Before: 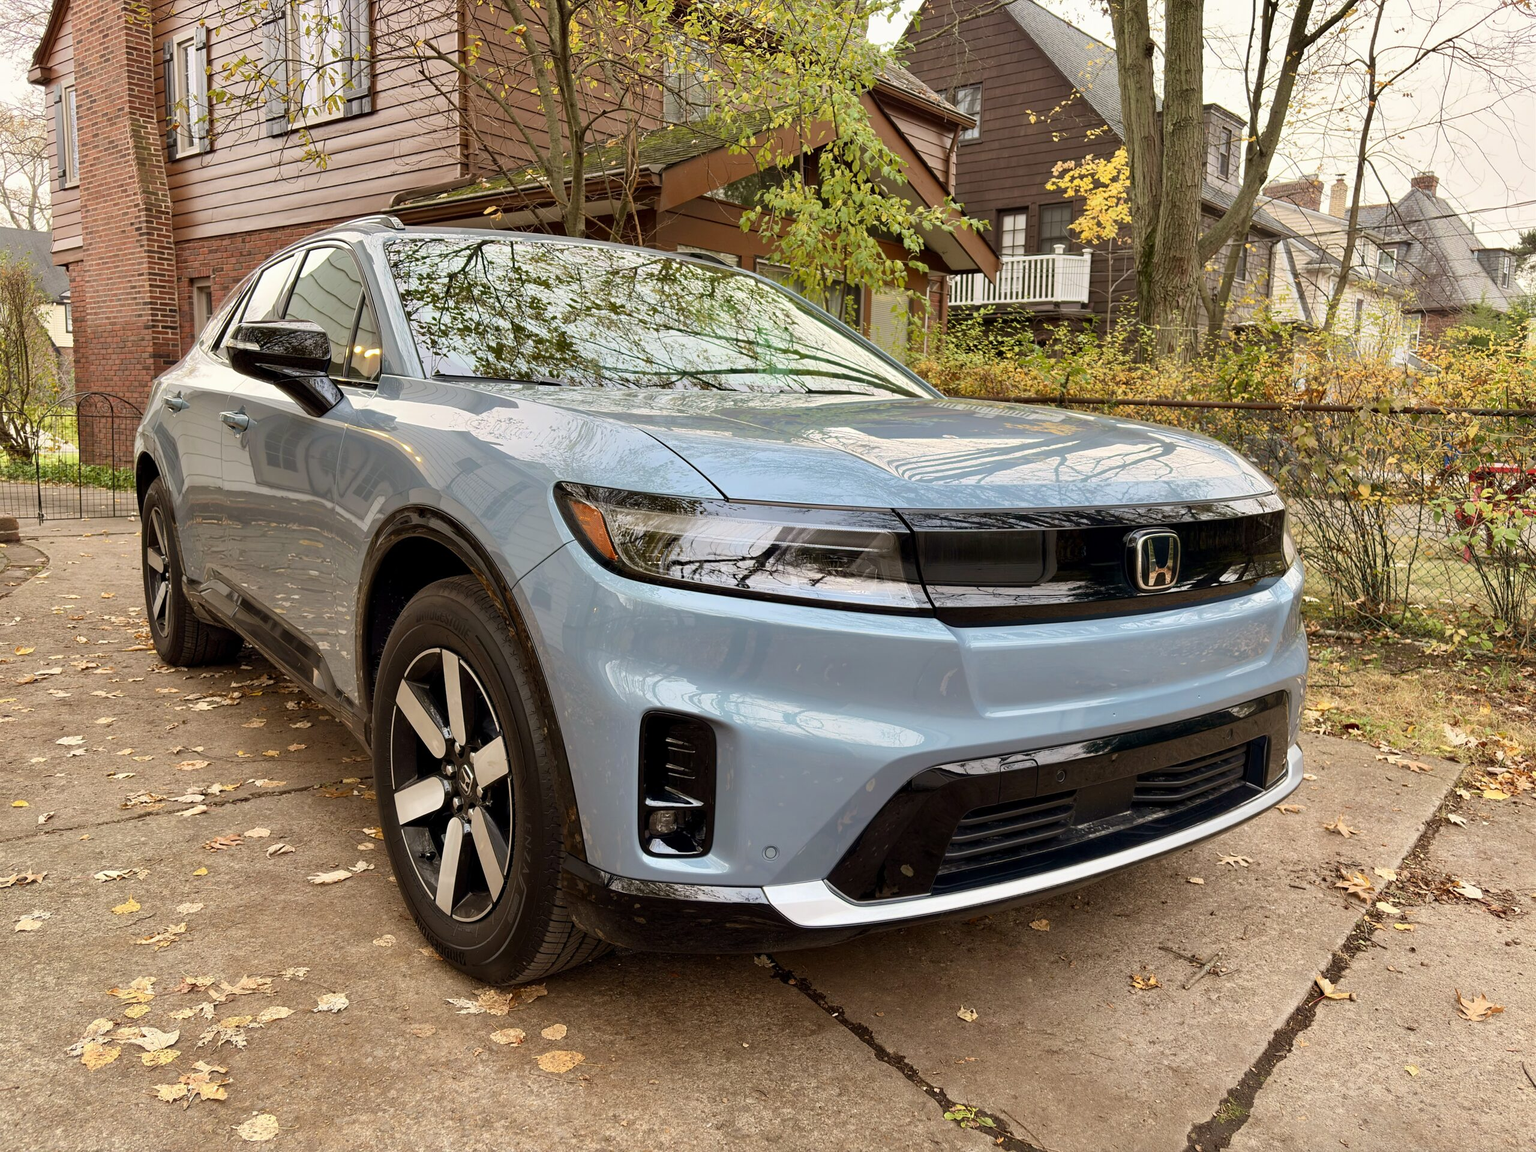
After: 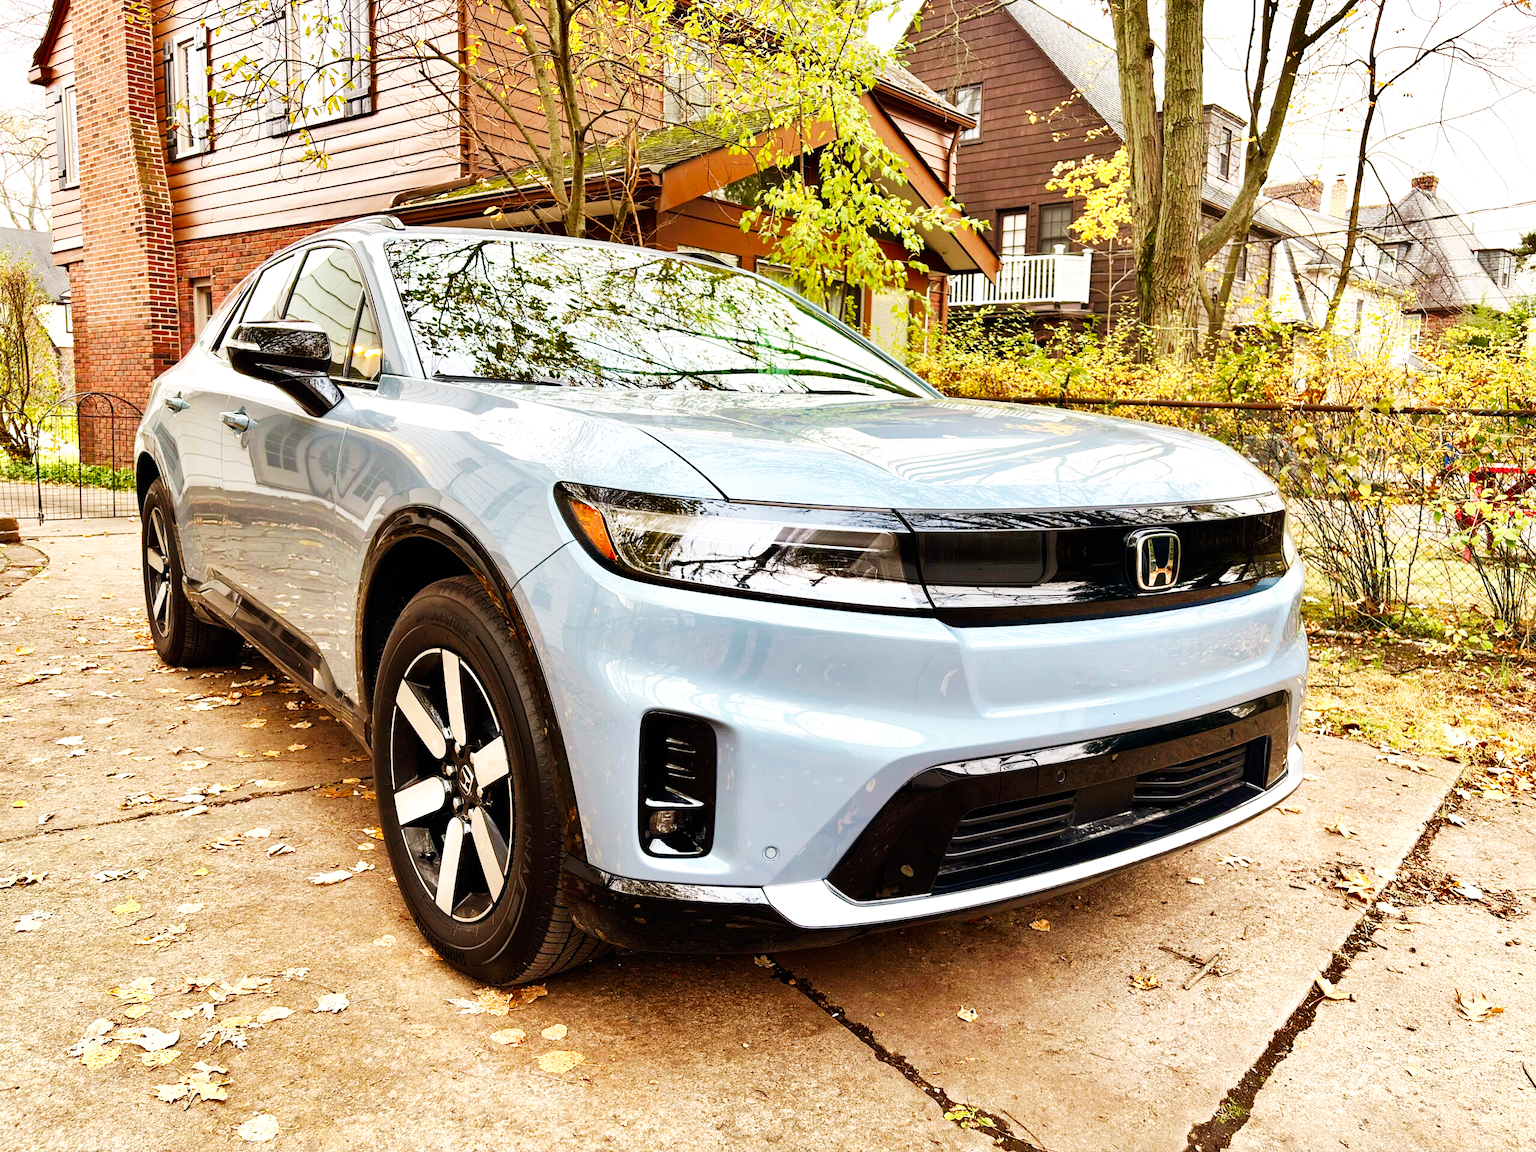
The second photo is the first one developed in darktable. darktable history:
base curve: curves: ch0 [(0, 0) (0.007, 0.004) (0.027, 0.03) (0.046, 0.07) (0.207, 0.54) (0.442, 0.872) (0.673, 0.972) (1, 1)], preserve colors none
shadows and highlights: shadows 12, white point adjustment 1.2, soften with gaussian
